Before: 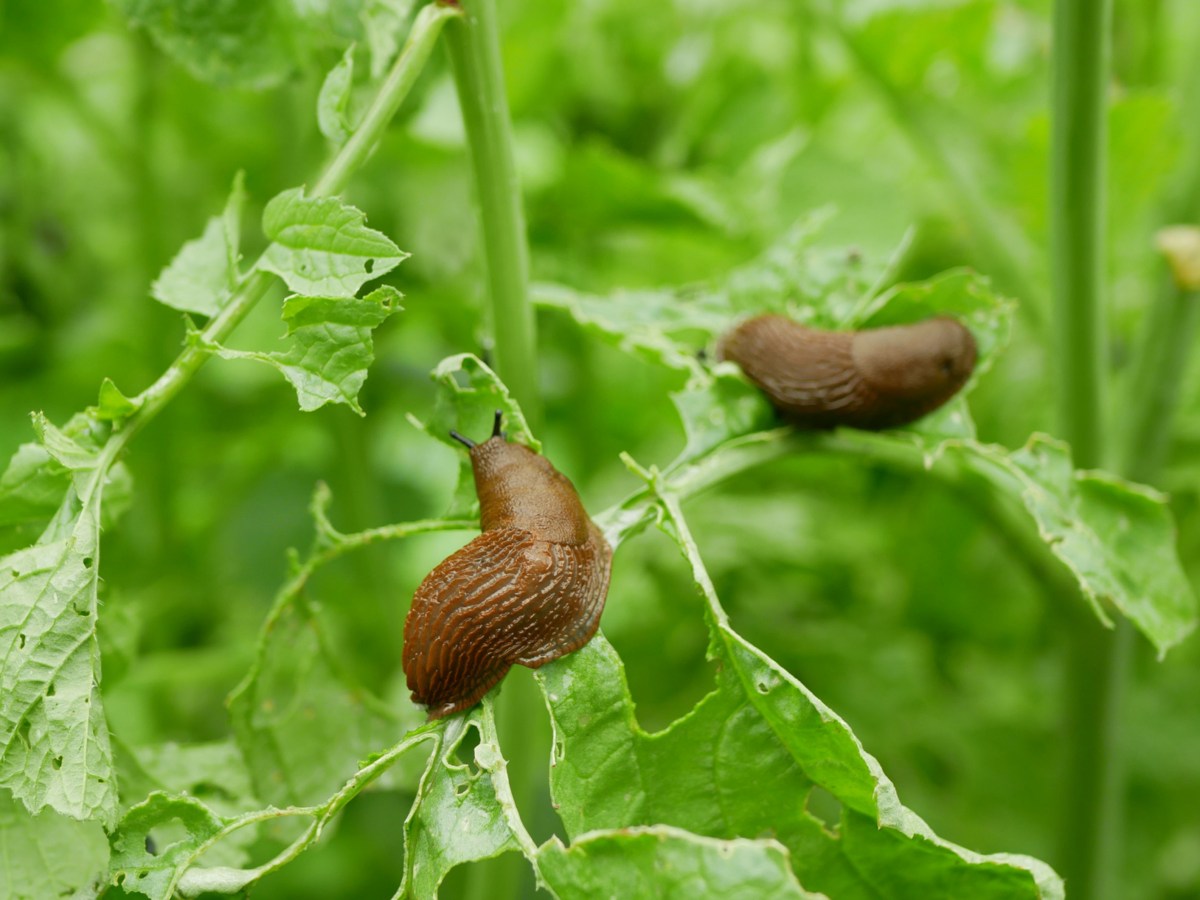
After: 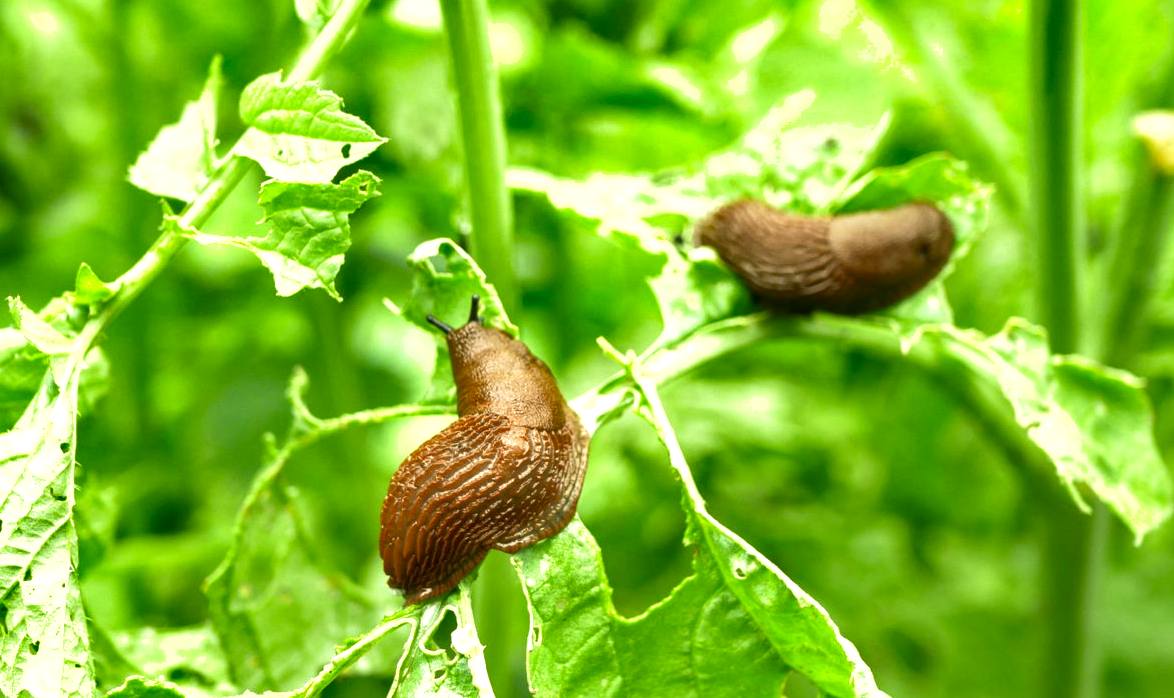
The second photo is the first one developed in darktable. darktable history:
exposure: exposure 0.609 EV, compensate highlight preservation false
crop and rotate: left 1.927%, top 12.873%, right 0.205%, bottom 9.517%
tone equalizer: -8 EV -0.442 EV, -7 EV -0.364 EV, -6 EV -0.372 EV, -5 EV -0.254 EV, -3 EV 0.188 EV, -2 EV 0.354 EV, -1 EV 0.404 EV, +0 EV 0.396 EV
local contrast: on, module defaults
shadows and highlights: low approximation 0.01, soften with gaussian
velvia: on, module defaults
